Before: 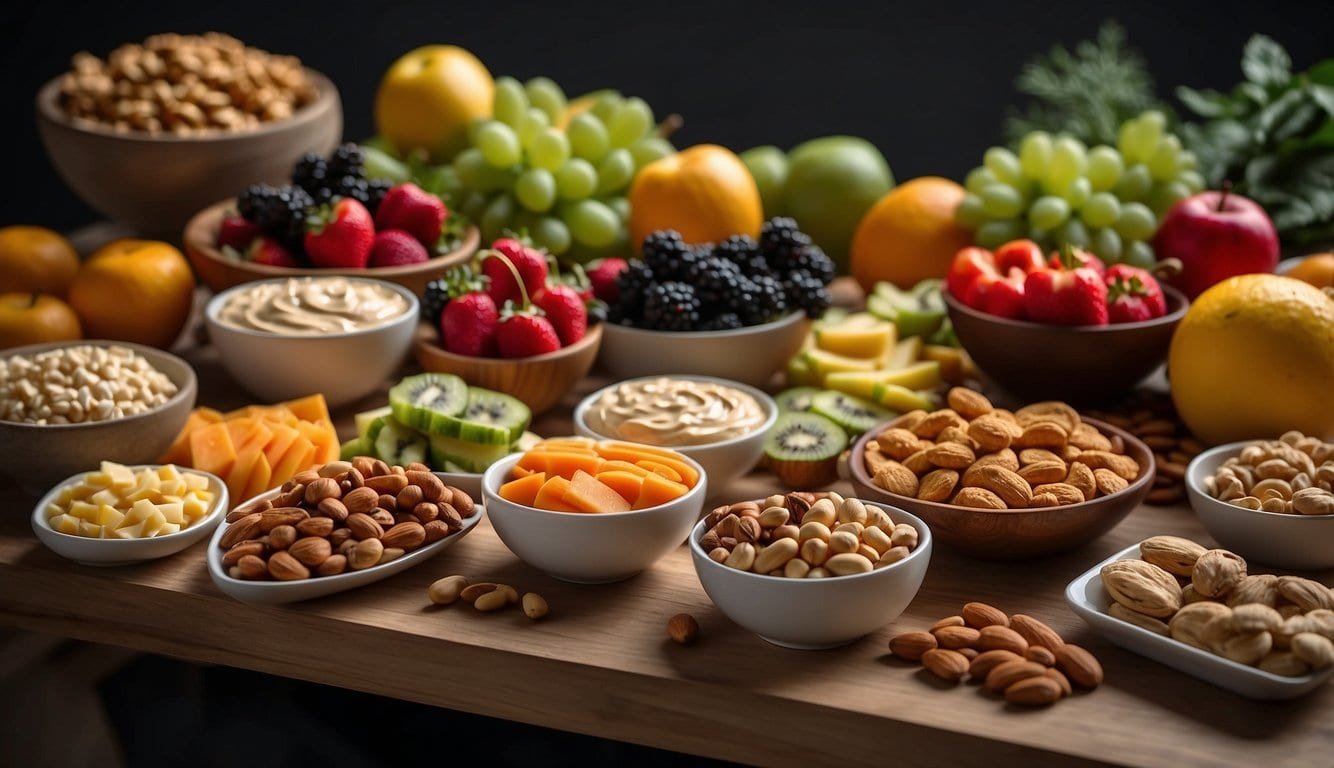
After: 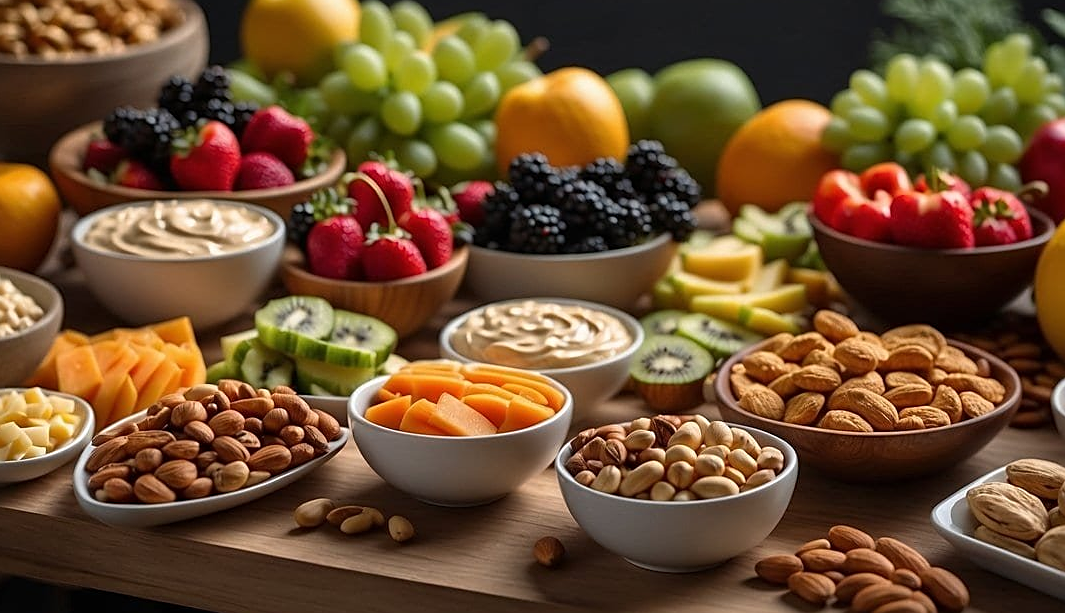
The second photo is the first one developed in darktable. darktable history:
crop and rotate: left 10.071%, top 10.071%, right 10.02%, bottom 10.02%
sharpen: on, module defaults
